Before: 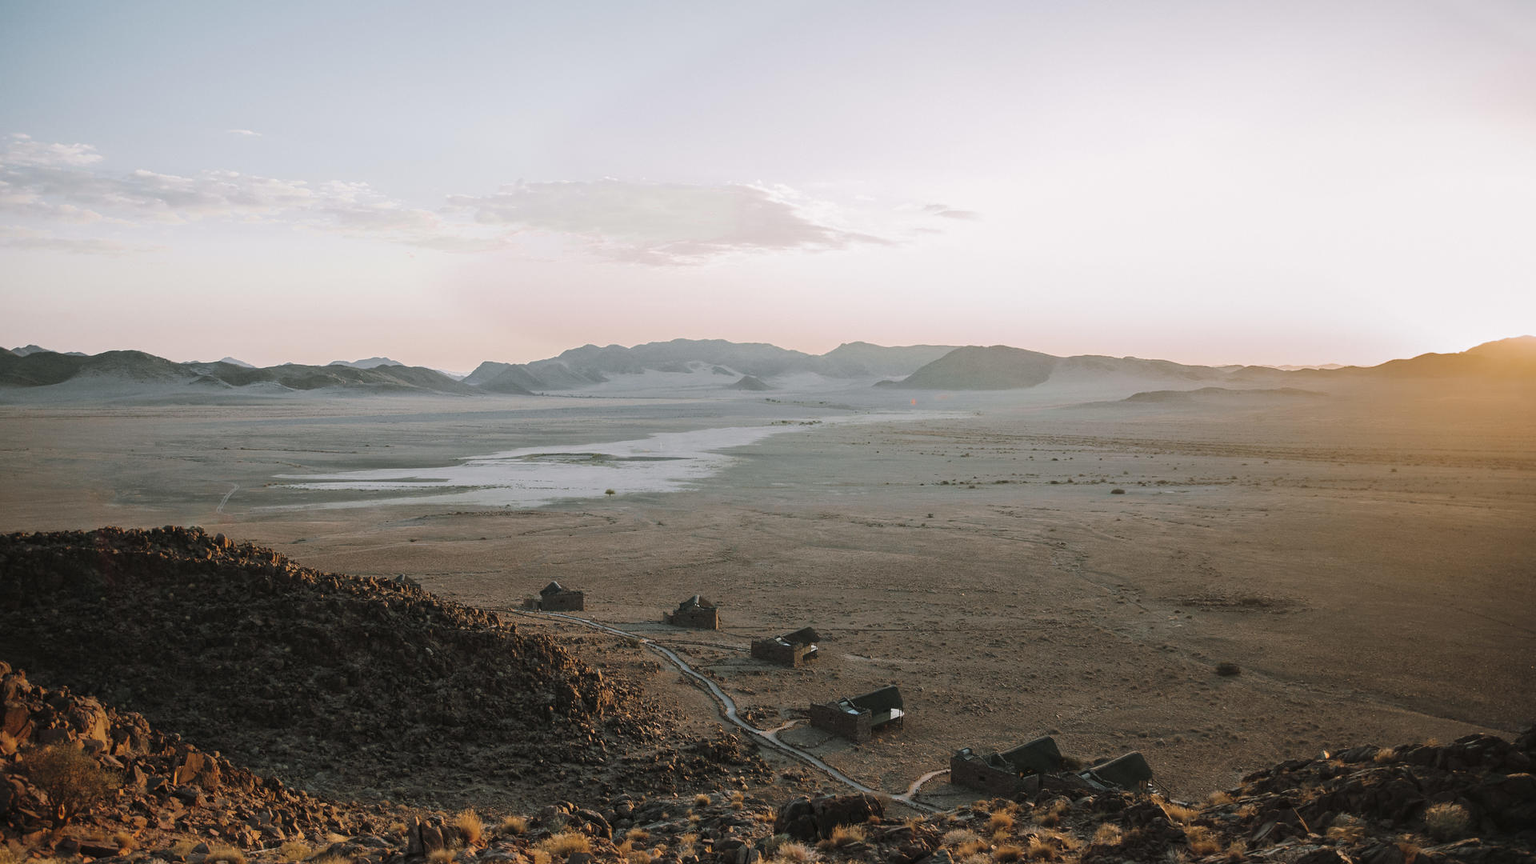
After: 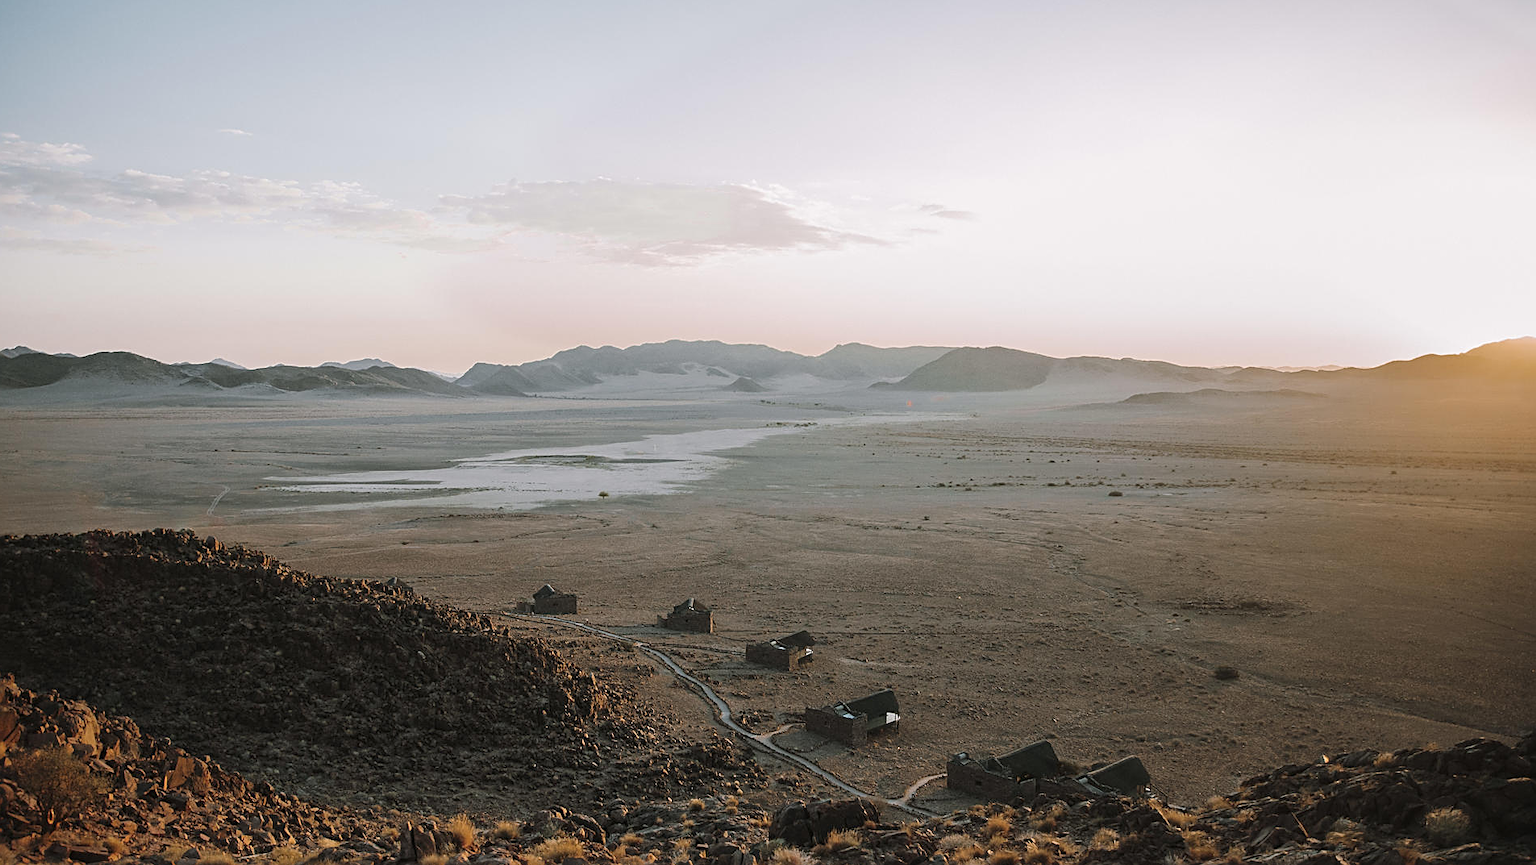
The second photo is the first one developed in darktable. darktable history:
crop and rotate: left 0.758%, top 0.231%, bottom 0.313%
sharpen: on, module defaults
